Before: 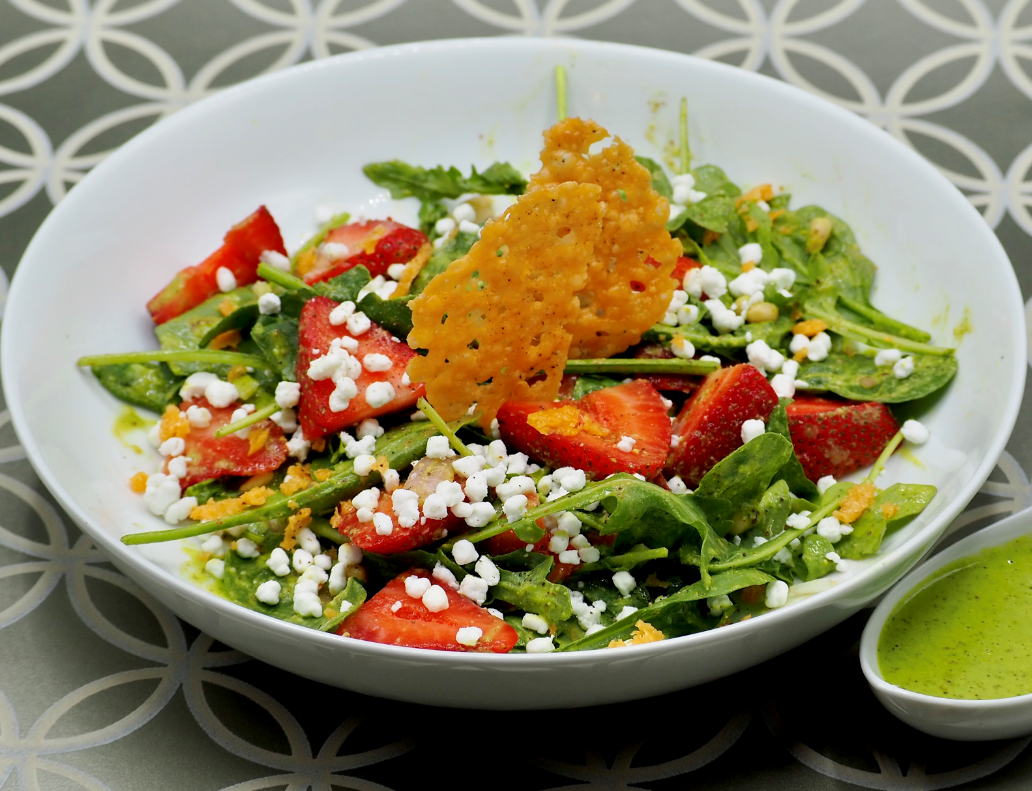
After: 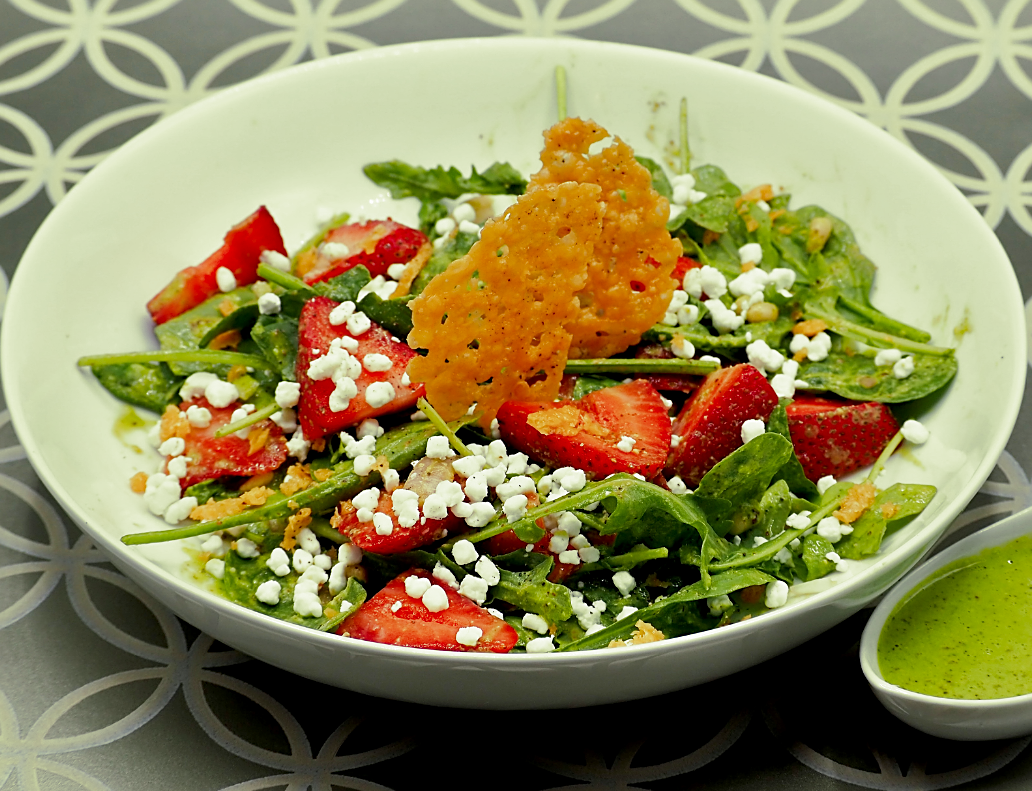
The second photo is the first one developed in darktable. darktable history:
split-toning: shadows › hue 290.82°, shadows › saturation 0.34, highlights › saturation 0.38, balance 0, compress 50%
base curve: exposure shift 0, preserve colors none
sharpen: on, module defaults
color correction: saturation 1.11
